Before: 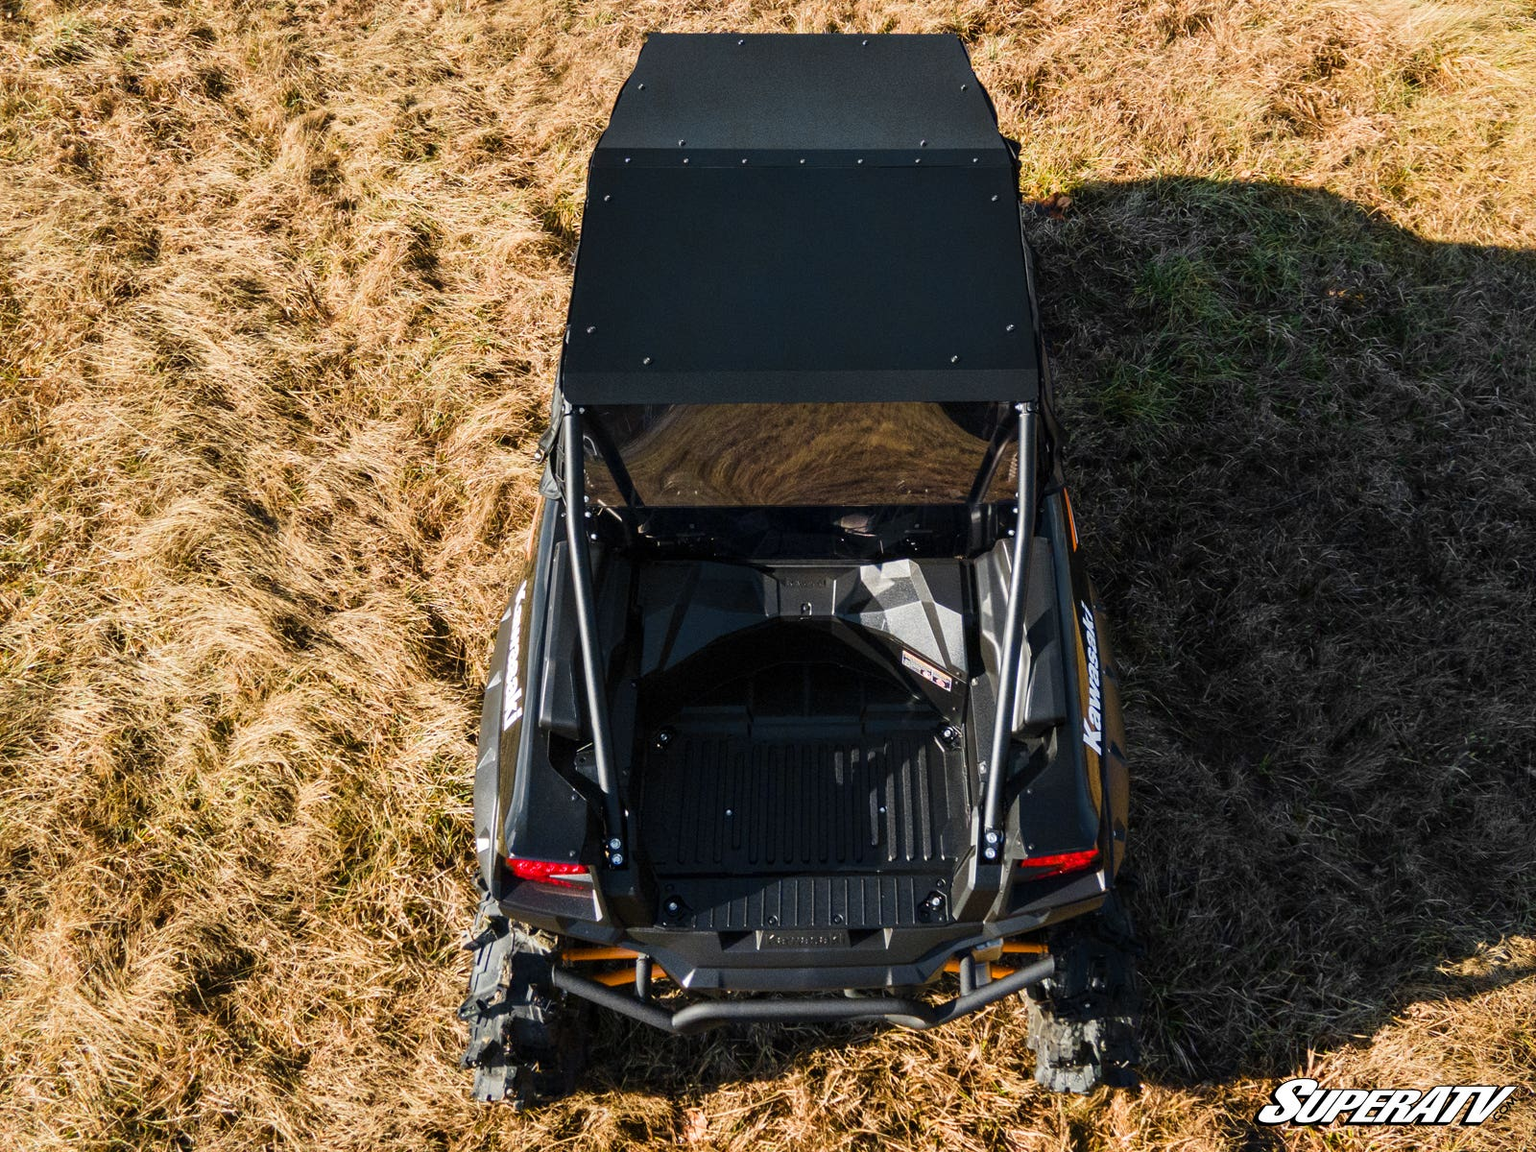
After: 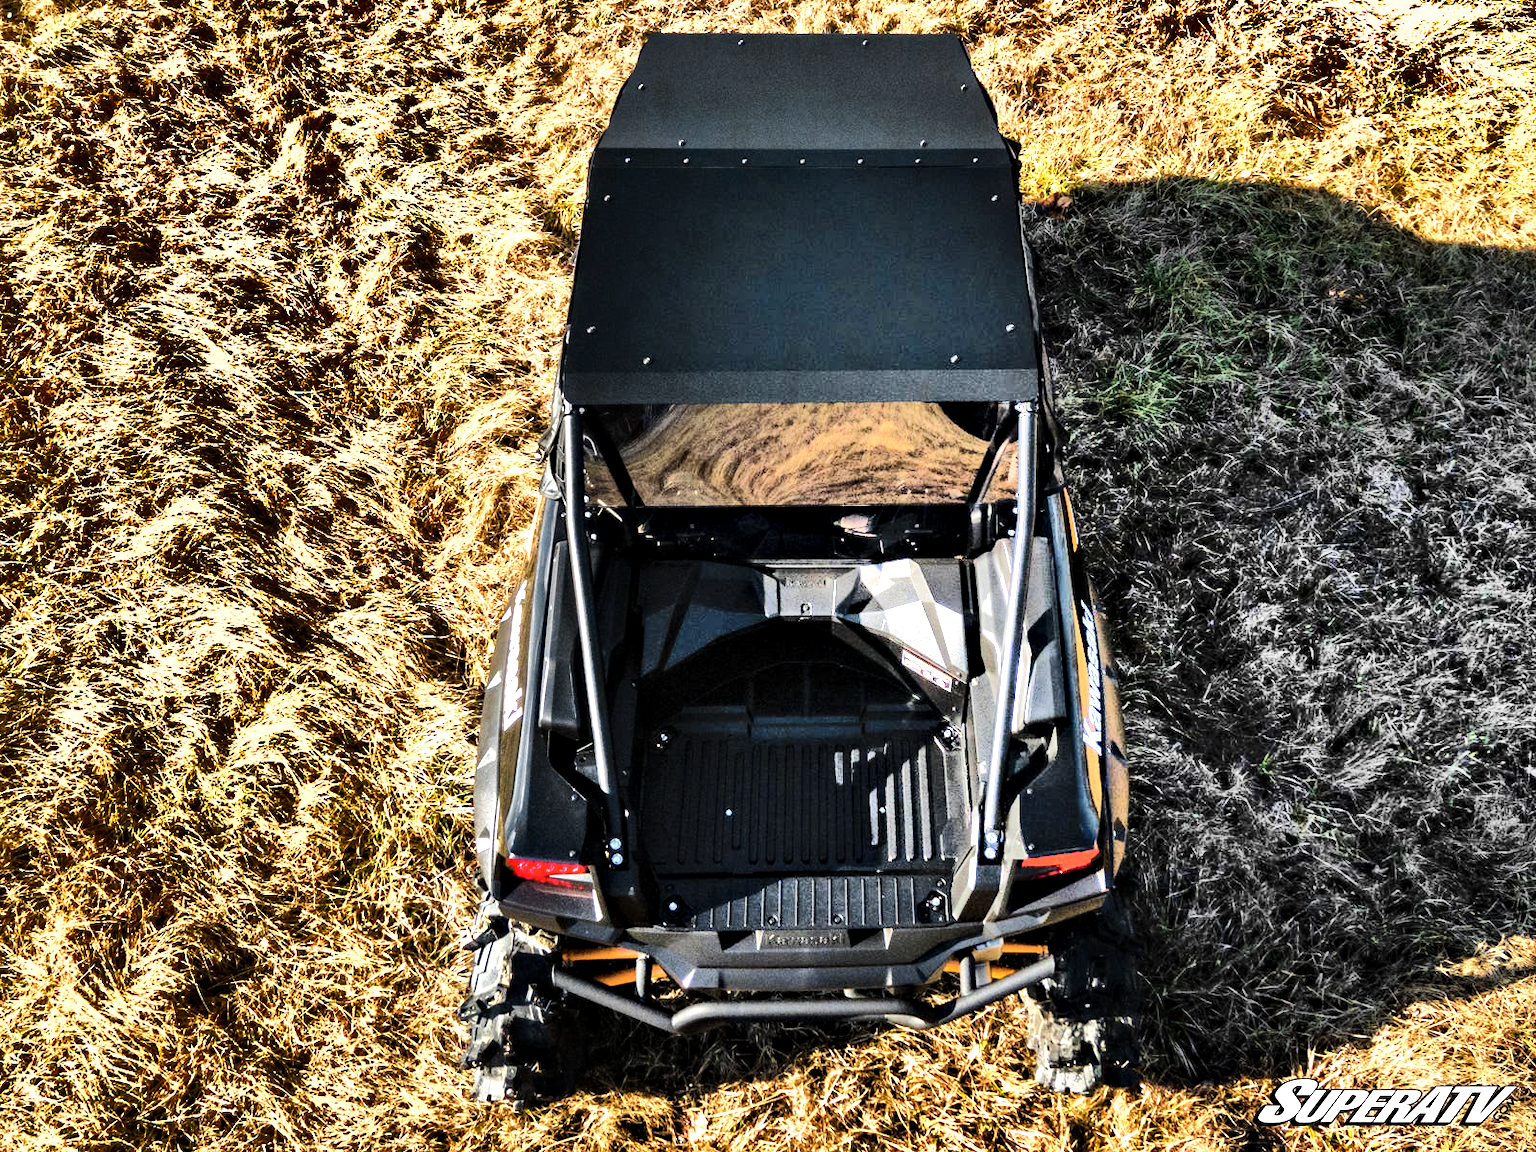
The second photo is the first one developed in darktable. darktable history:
tone equalizer: -8 EV -1.08 EV, -7 EV -1.05 EV, -6 EV -0.874 EV, -5 EV -0.579 EV, -3 EV 0.561 EV, -2 EV 0.857 EV, -1 EV 0.987 EV, +0 EV 1.07 EV
shadows and highlights: radius 122.96, shadows 99.11, white point adjustment -2.93, highlights -99.77, highlights color adjustment 42.46%, soften with gaussian
contrast equalizer: octaves 7, y [[0.5, 0.496, 0.435, 0.435, 0.496, 0.5], [0.5 ×6], [0.5 ×6], [0 ×6], [0 ×6]], mix -0.992
